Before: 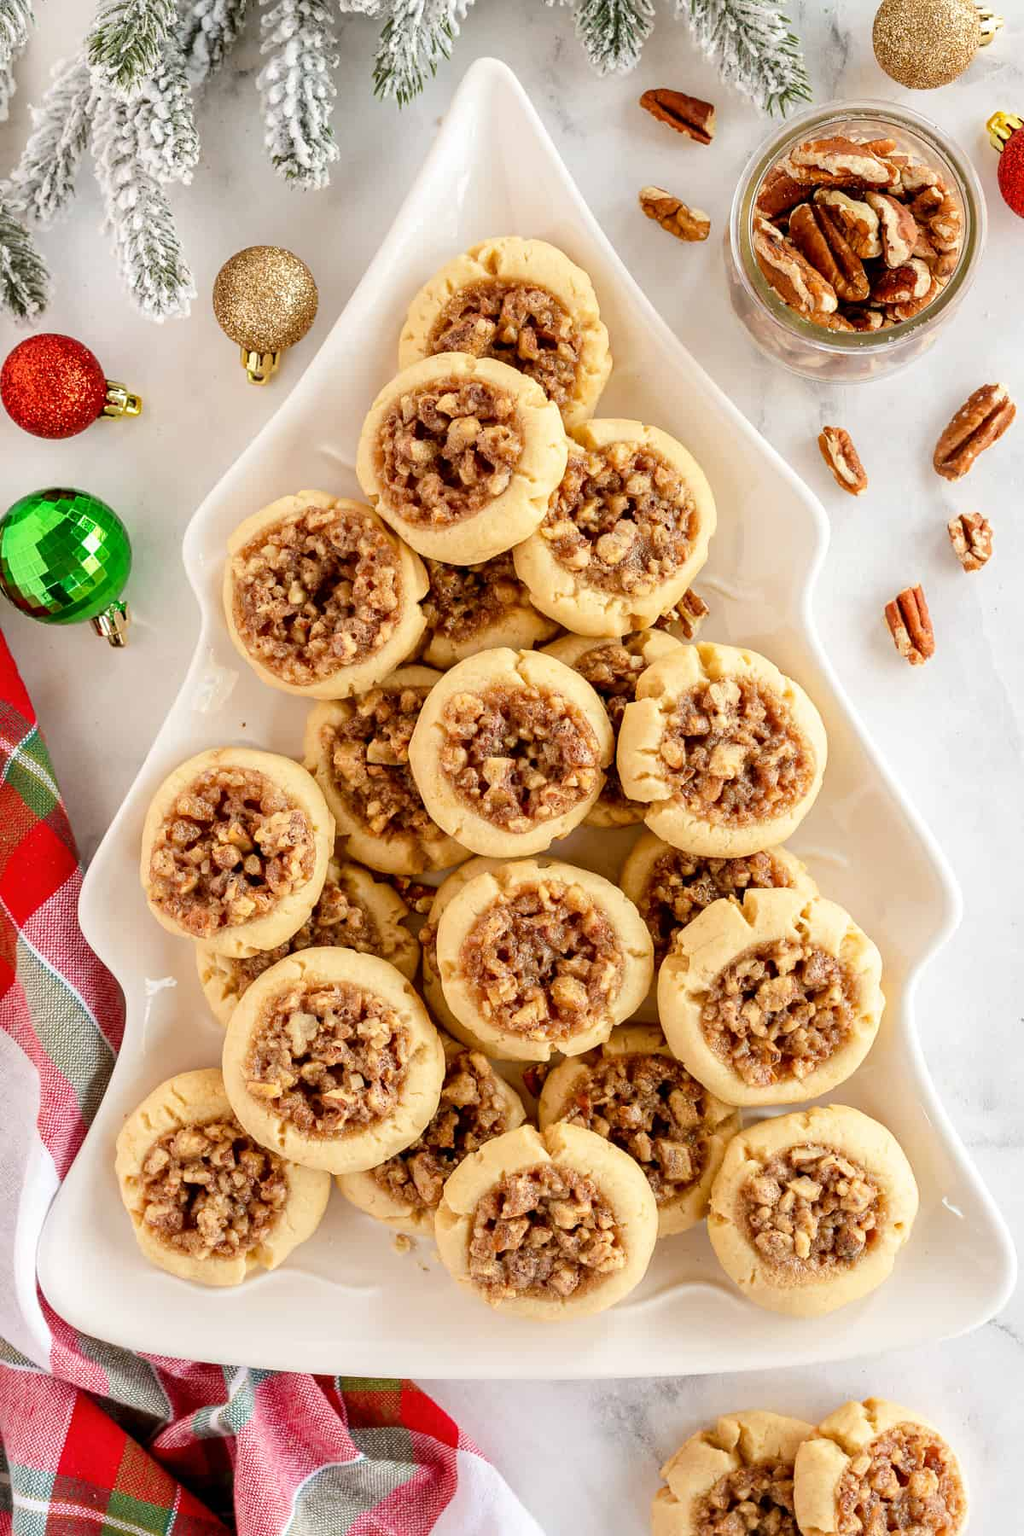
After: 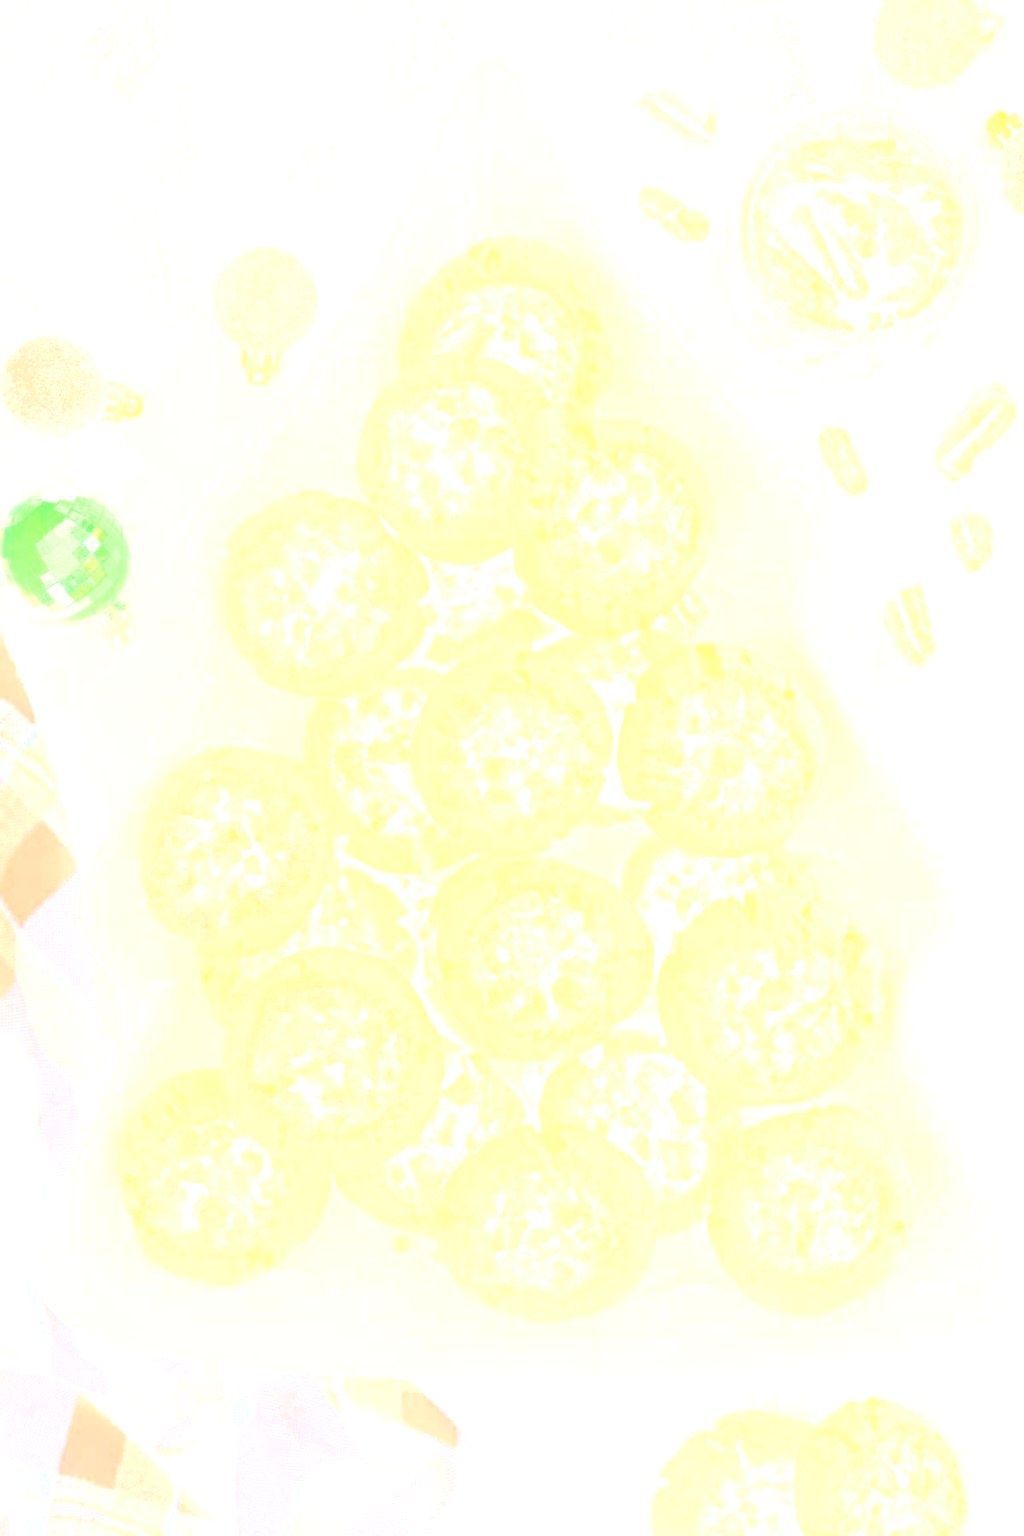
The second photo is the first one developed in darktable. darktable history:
color zones: curves: ch0 [(0.068, 0.464) (0.25, 0.5) (0.48, 0.508) (0.75, 0.536) (0.886, 0.476) (0.967, 0.456)]; ch1 [(0.066, 0.456) (0.25, 0.5) (0.616, 0.508) (0.746, 0.56) (0.934, 0.444)]
bloom: size 85%, threshold 5%, strength 85%
